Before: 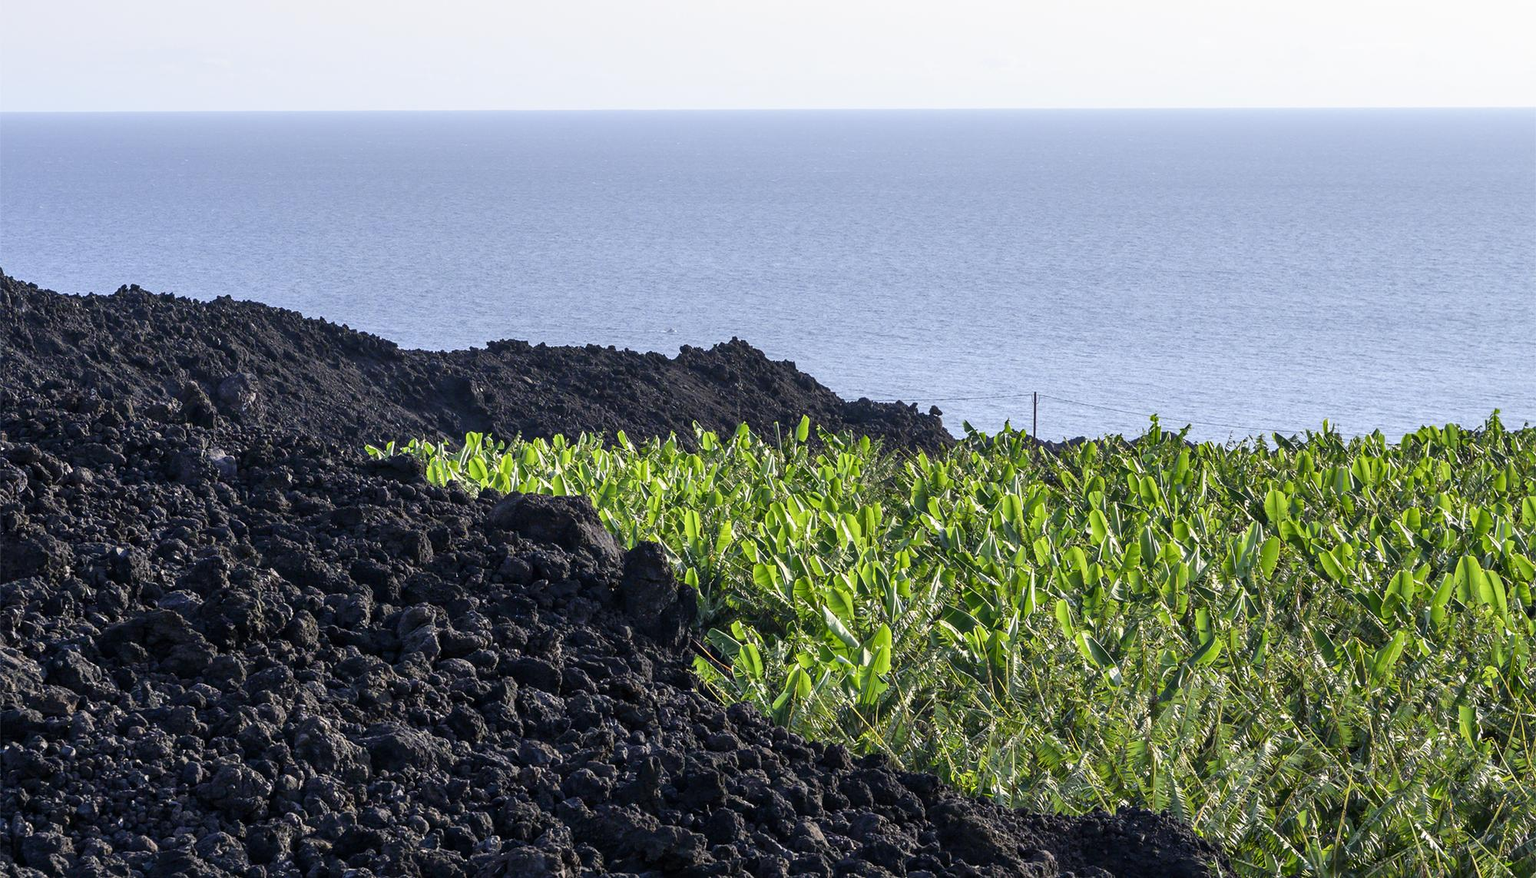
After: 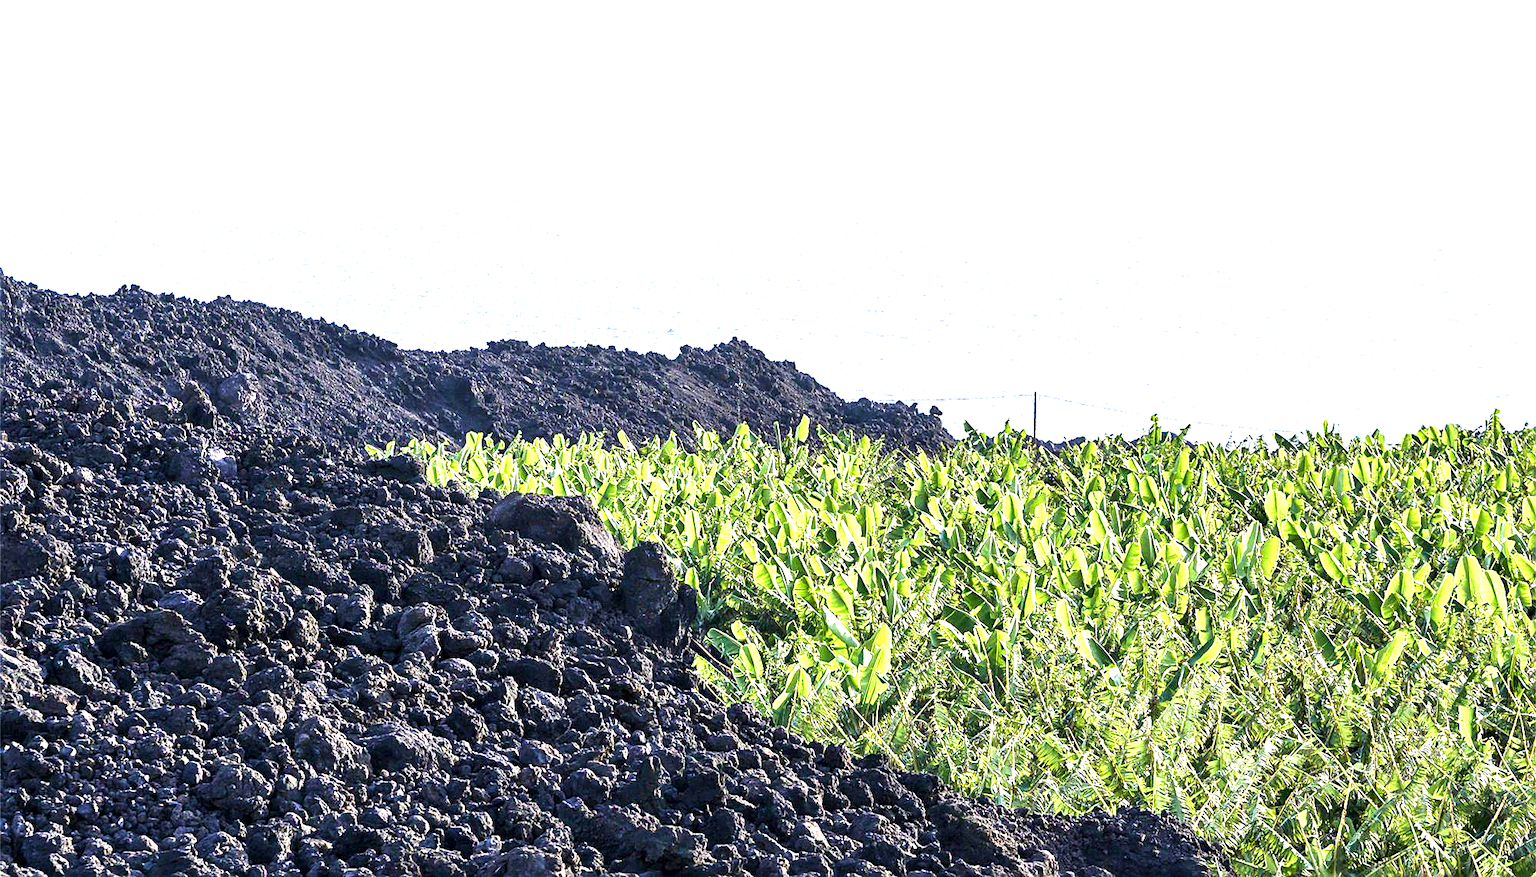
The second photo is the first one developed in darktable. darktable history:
contrast equalizer: octaves 7, y [[0.514, 0.573, 0.581, 0.508, 0.5, 0.5], [0.5 ×6], [0.5 ×6], [0 ×6], [0 ×6]], mix 0.767
exposure: black level correction 0, exposure 1.745 EV, compensate exposure bias true, compensate highlight preservation false
velvia: strength 44.53%
sharpen: amount 0.535
